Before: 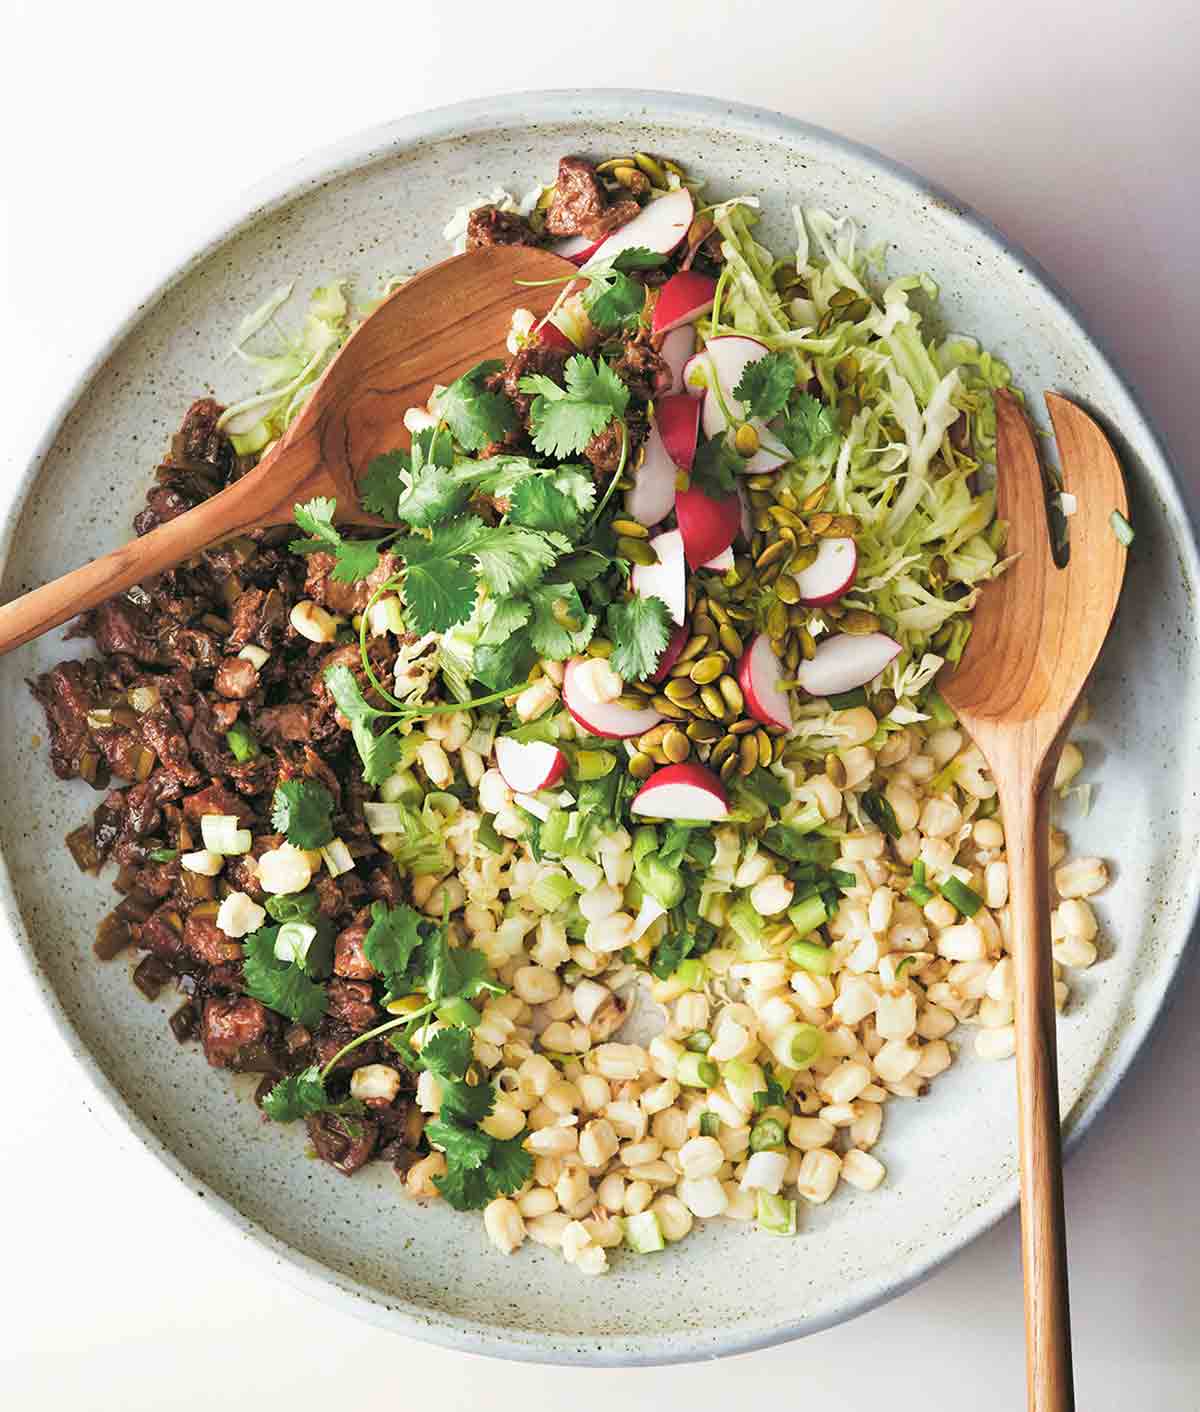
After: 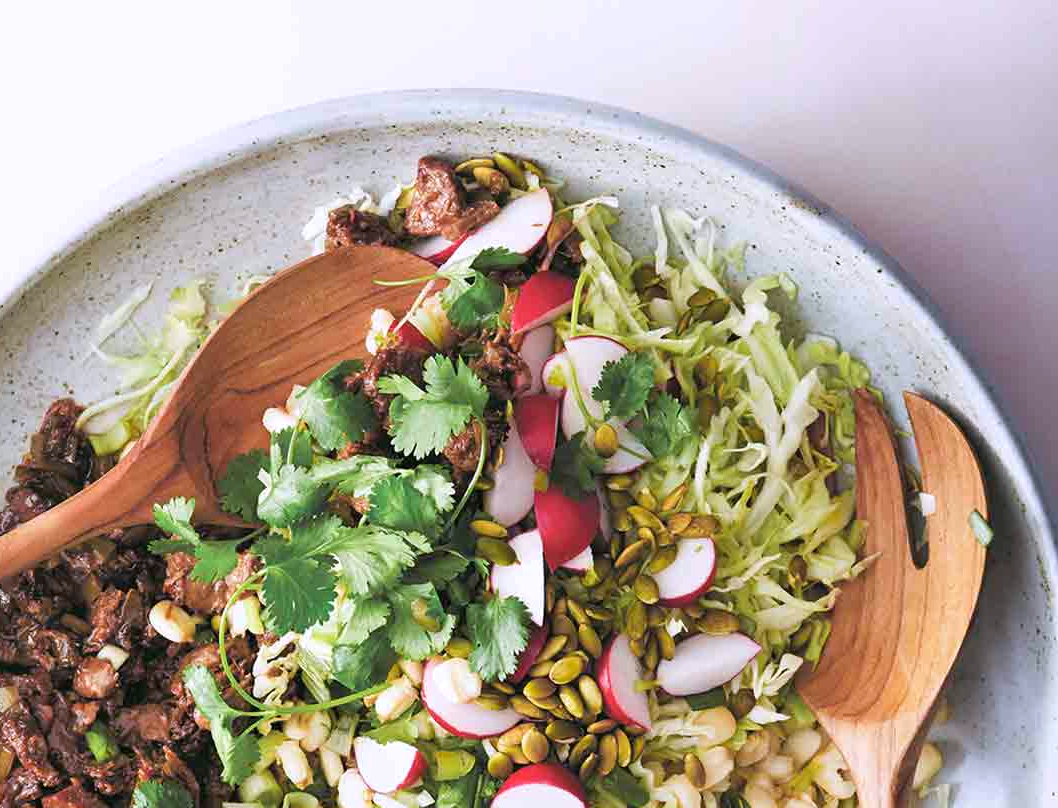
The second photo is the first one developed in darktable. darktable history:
crop and rotate: left 11.812%, bottom 42.776%
white balance: red 1.004, blue 1.096
